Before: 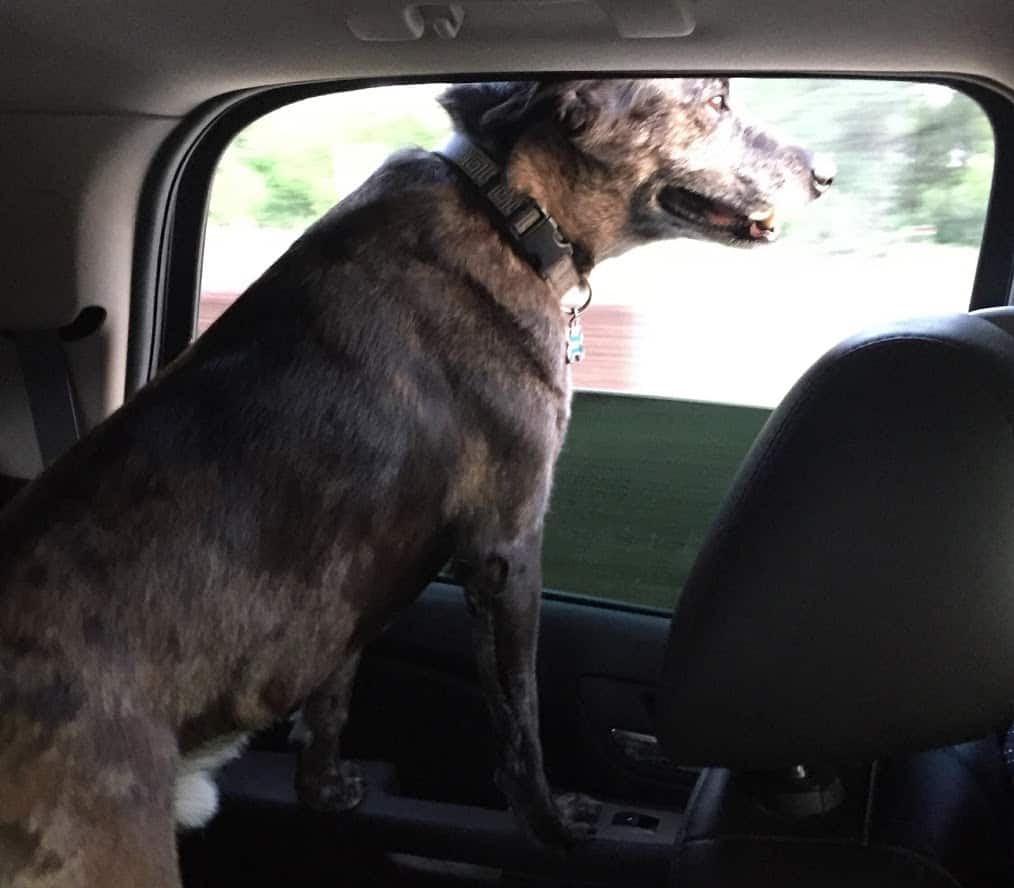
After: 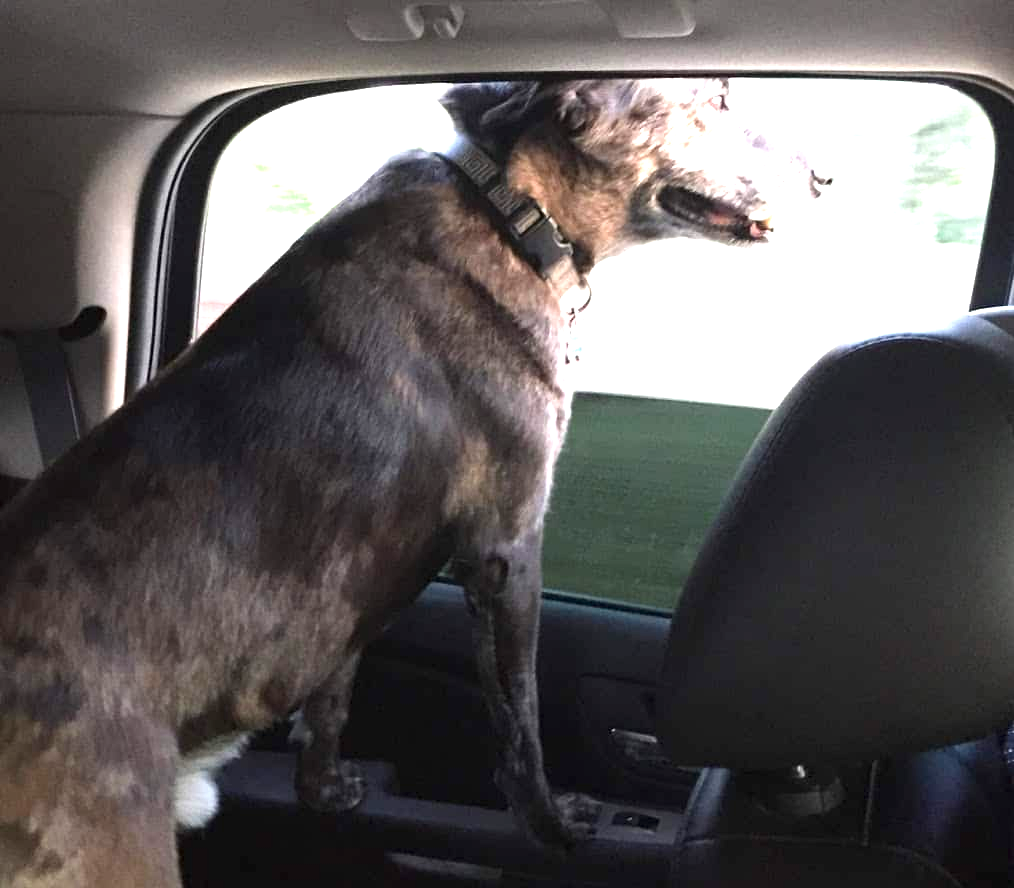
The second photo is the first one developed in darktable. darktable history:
exposure: exposure 1.15 EV, compensate exposure bias true, compensate highlight preservation false
